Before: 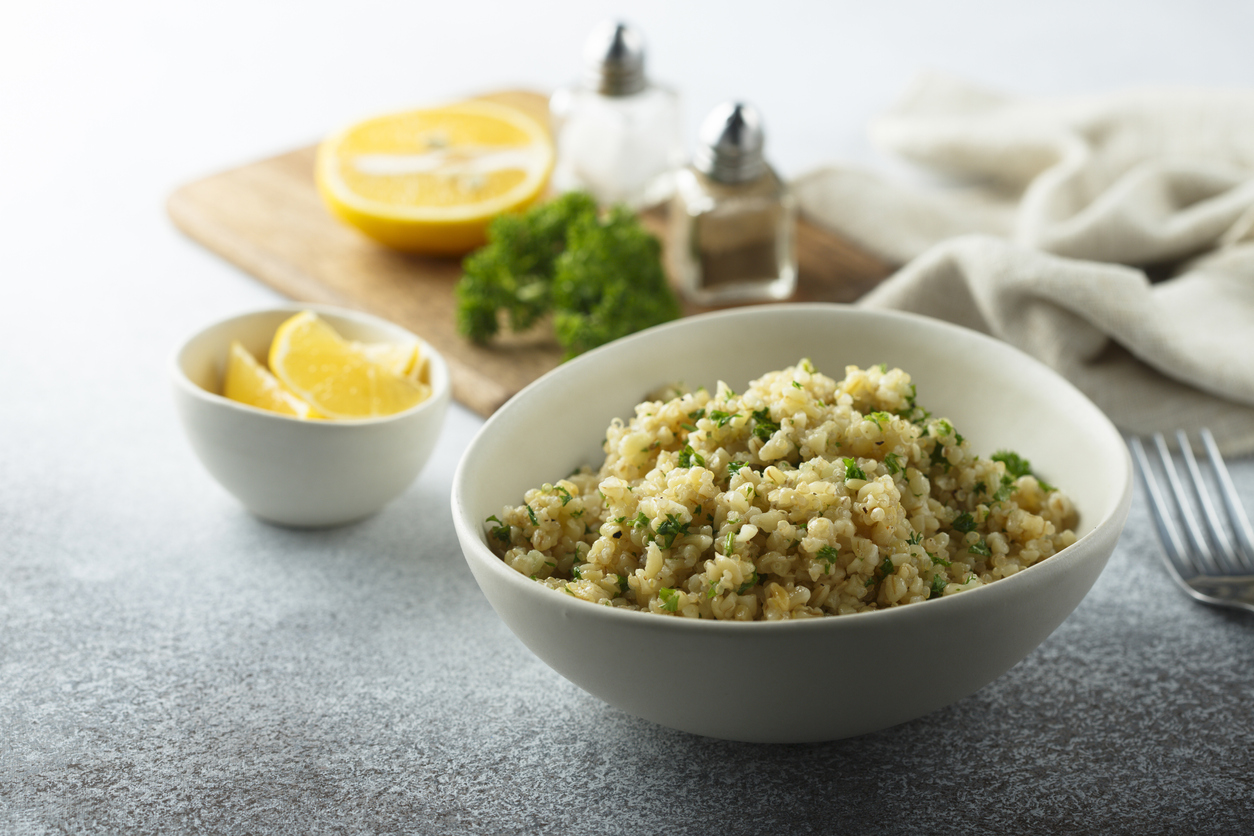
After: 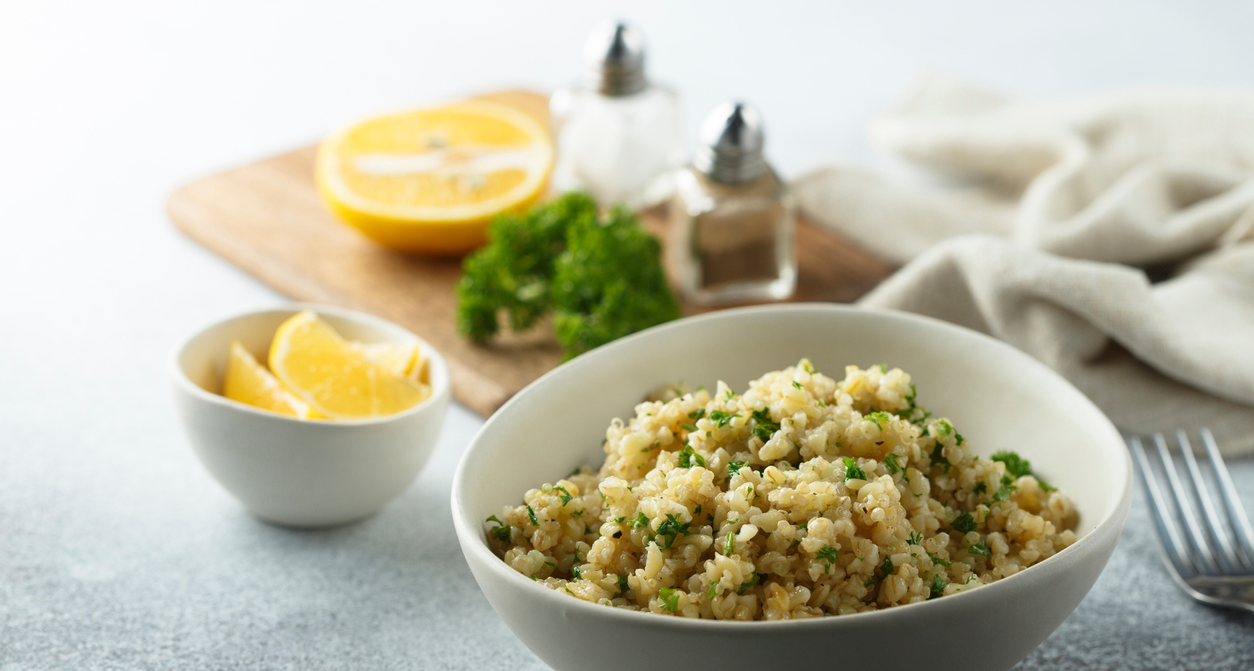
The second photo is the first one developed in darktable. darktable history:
contrast brightness saturation: saturation -0.059
crop: bottom 19.67%
